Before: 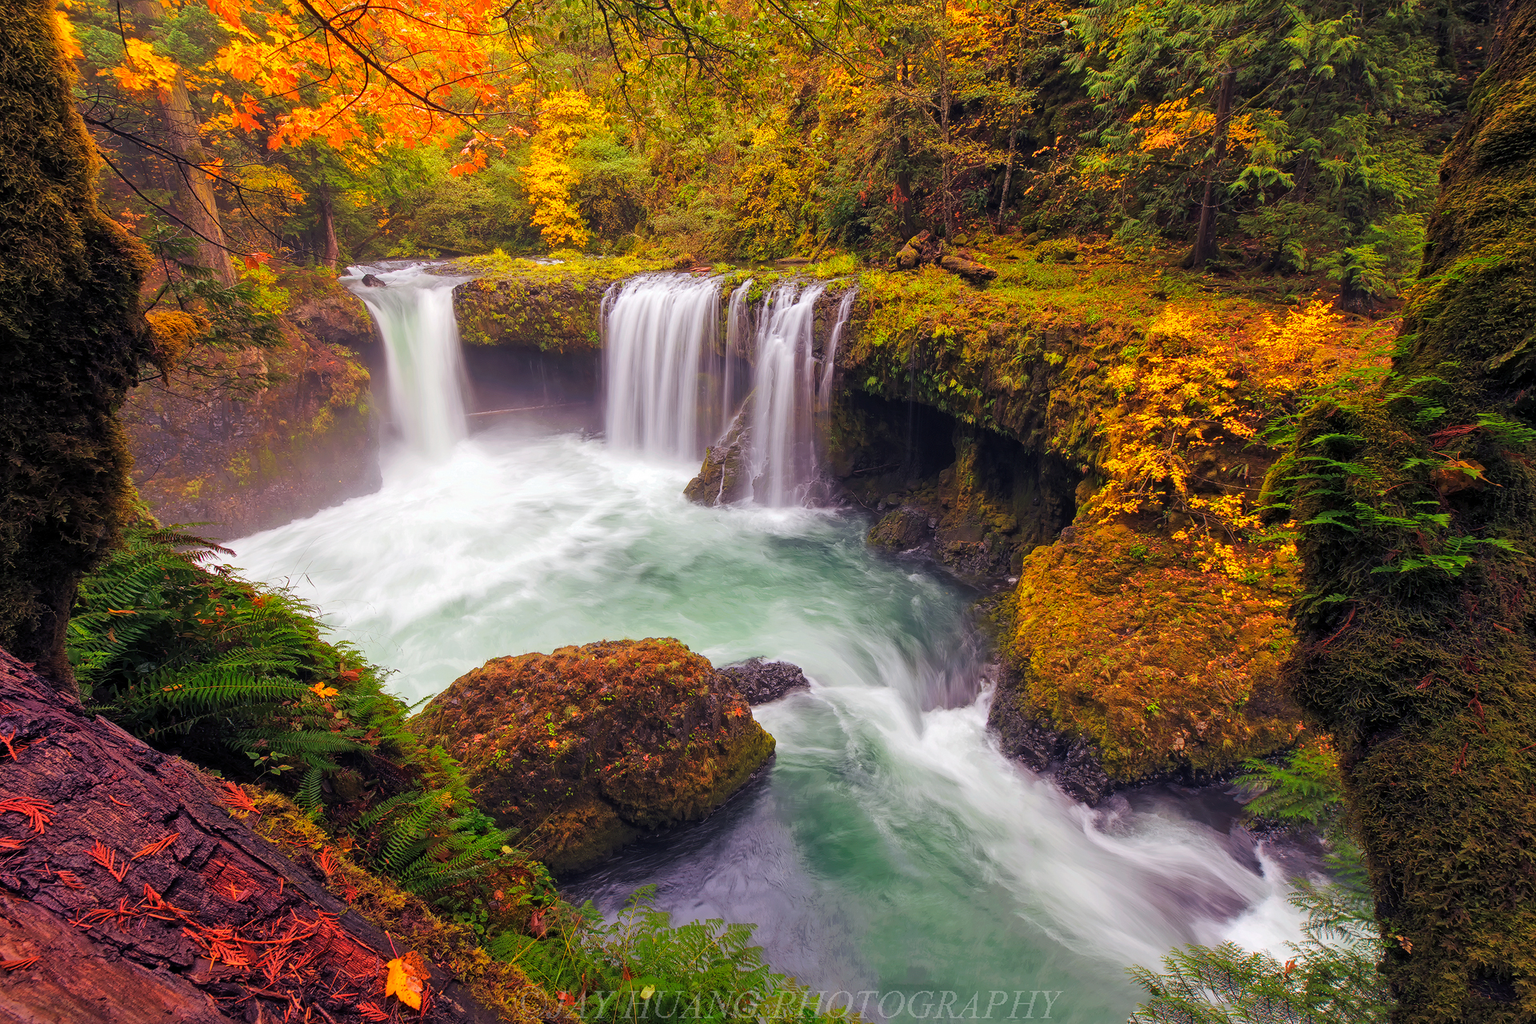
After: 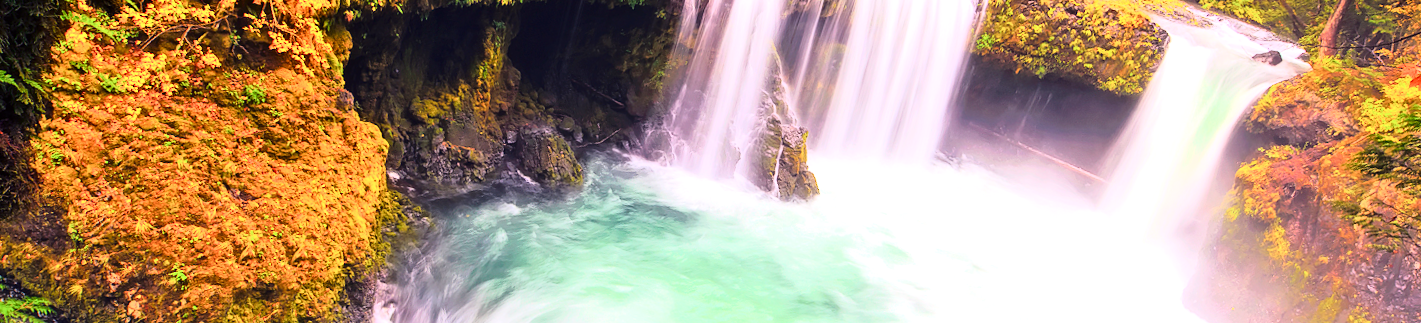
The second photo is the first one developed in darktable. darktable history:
exposure: black level correction 0, exposure 0.9 EV, compensate exposure bias true, compensate highlight preservation false
rotate and perspective: rotation -1.24°, automatic cropping off
tone curve: curves: ch0 [(0, 0) (0.187, 0.12) (0.392, 0.438) (0.704, 0.86) (0.858, 0.938) (1, 0.981)]; ch1 [(0, 0) (0.402, 0.36) (0.476, 0.456) (0.498, 0.501) (0.518, 0.521) (0.58, 0.598) (0.619, 0.663) (0.692, 0.744) (1, 1)]; ch2 [(0, 0) (0.427, 0.417) (0.483, 0.481) (0.503, 0.503) (0.526, 0.53) (0.563, 0.585) (0.626, 0.703) (0.699, 0.753) (0.997, 0.858)], color space Lab, independent channels
crop and rotate: angle 16.12°, top 30.835%, bottom 35.653%
